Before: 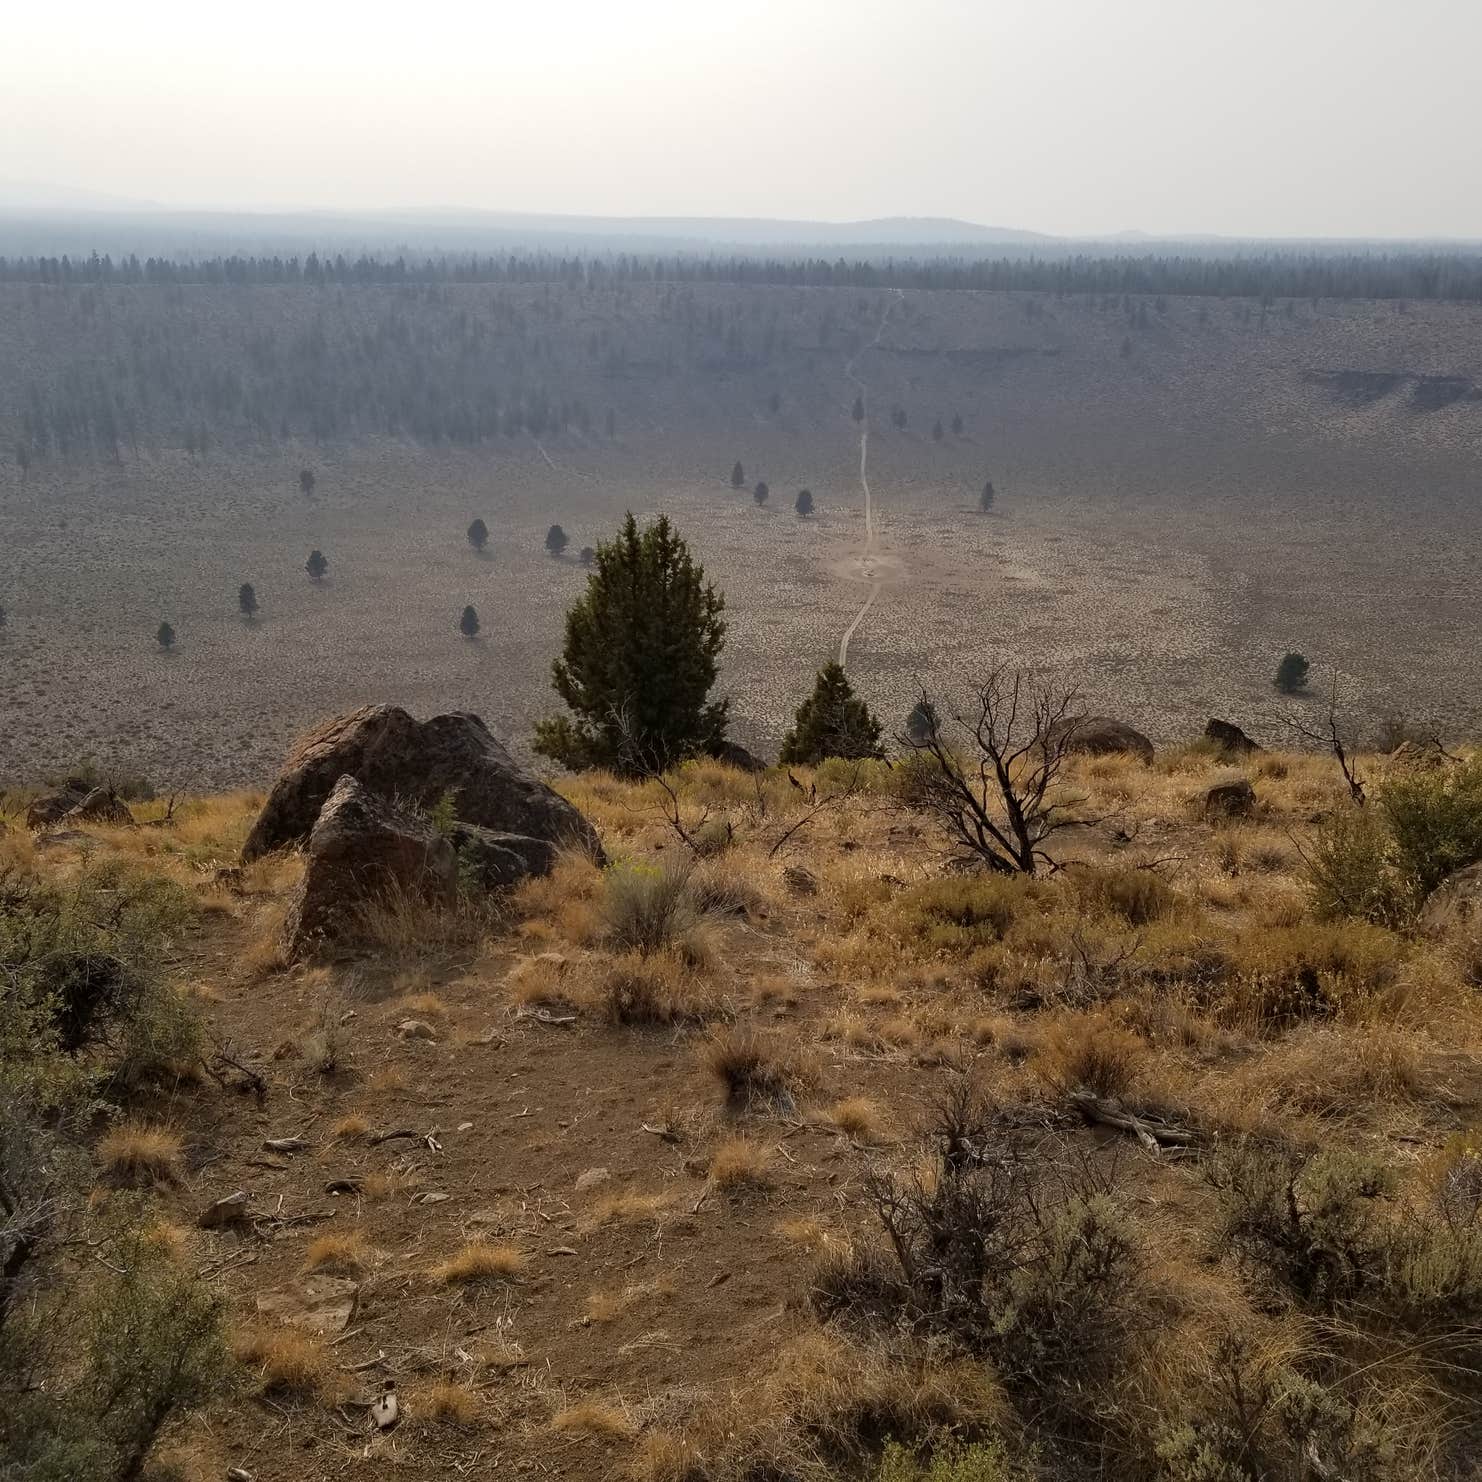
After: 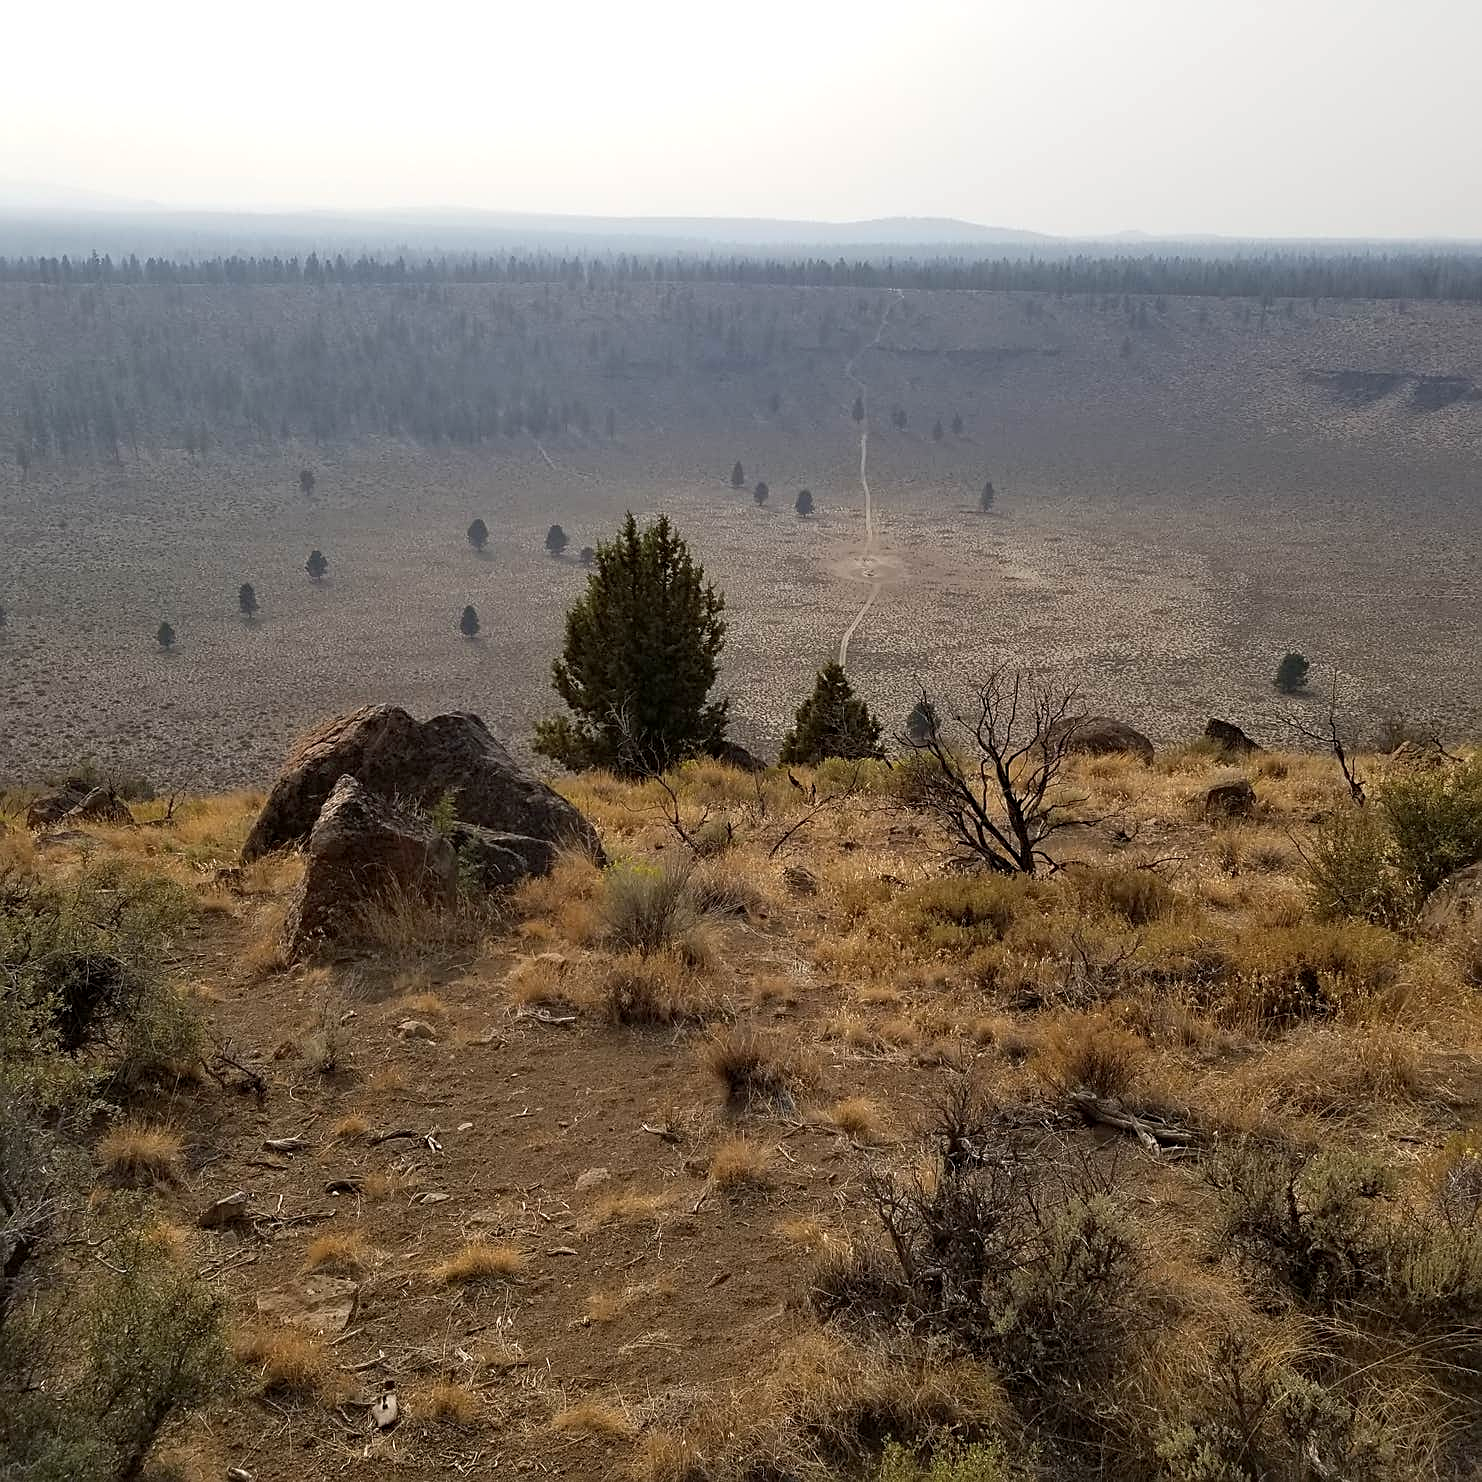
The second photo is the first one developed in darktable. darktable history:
sharpen: on, module defaults
exposure: black level correction 0.001, exposure 0.192 EV, compensate highlight preservation false
